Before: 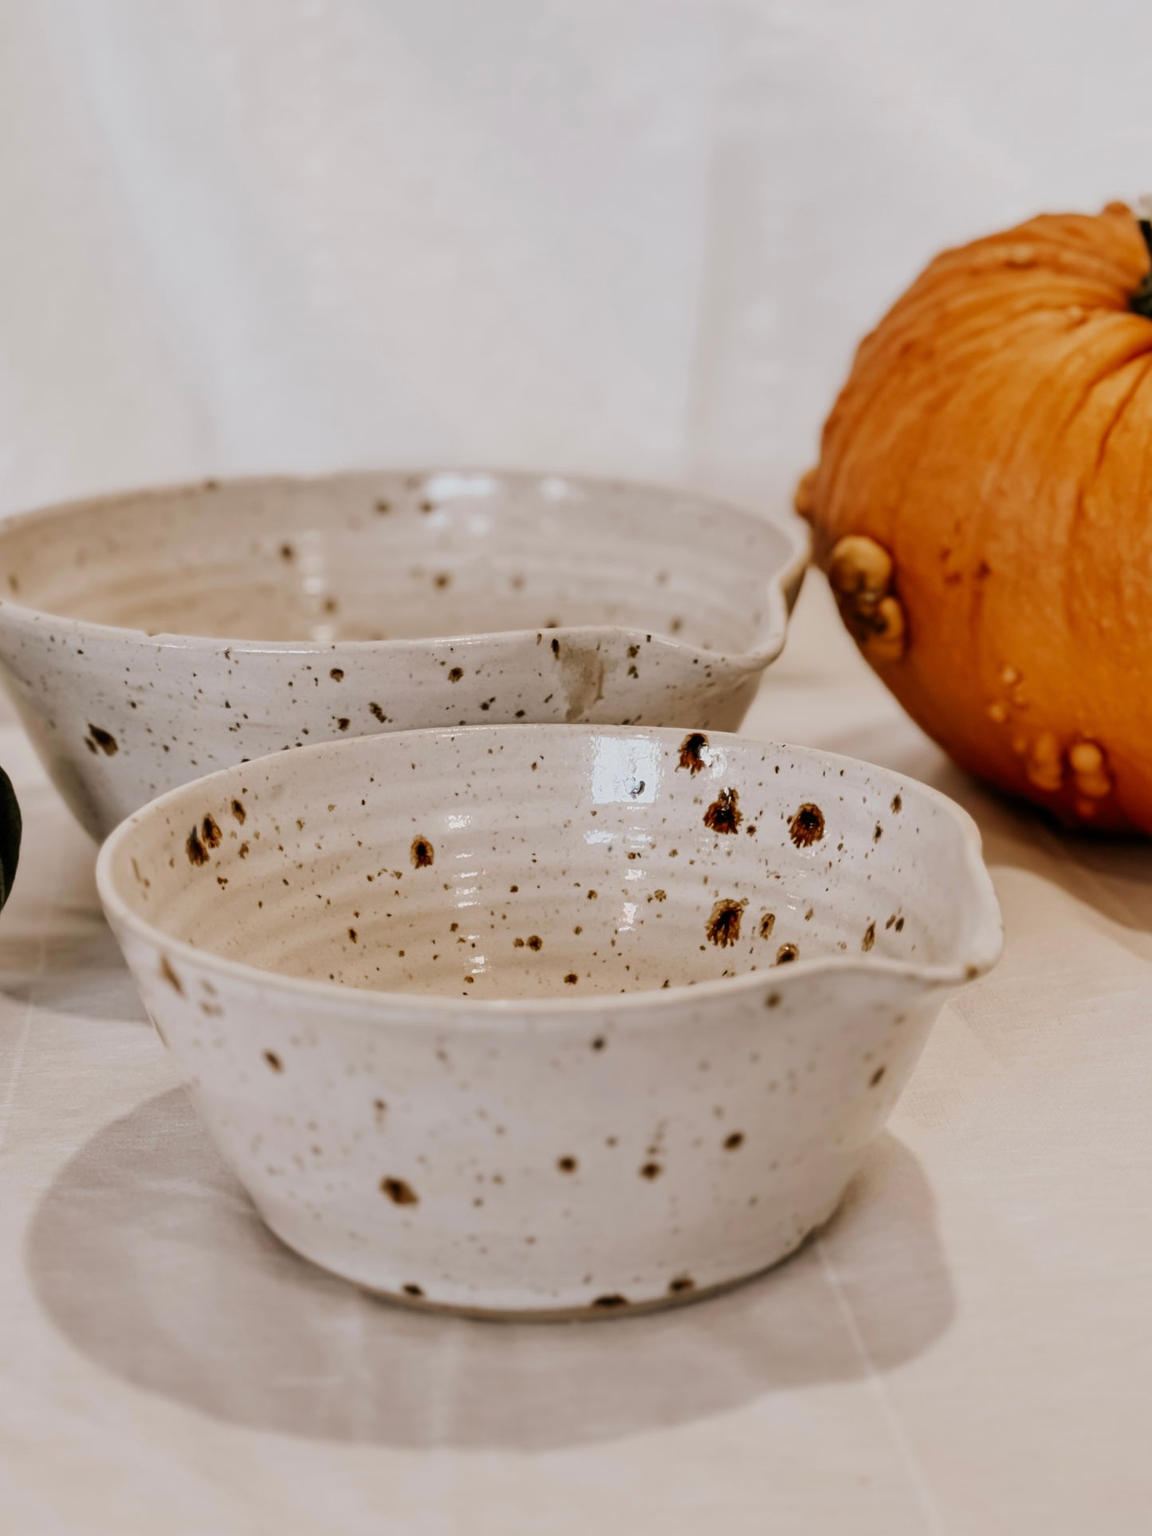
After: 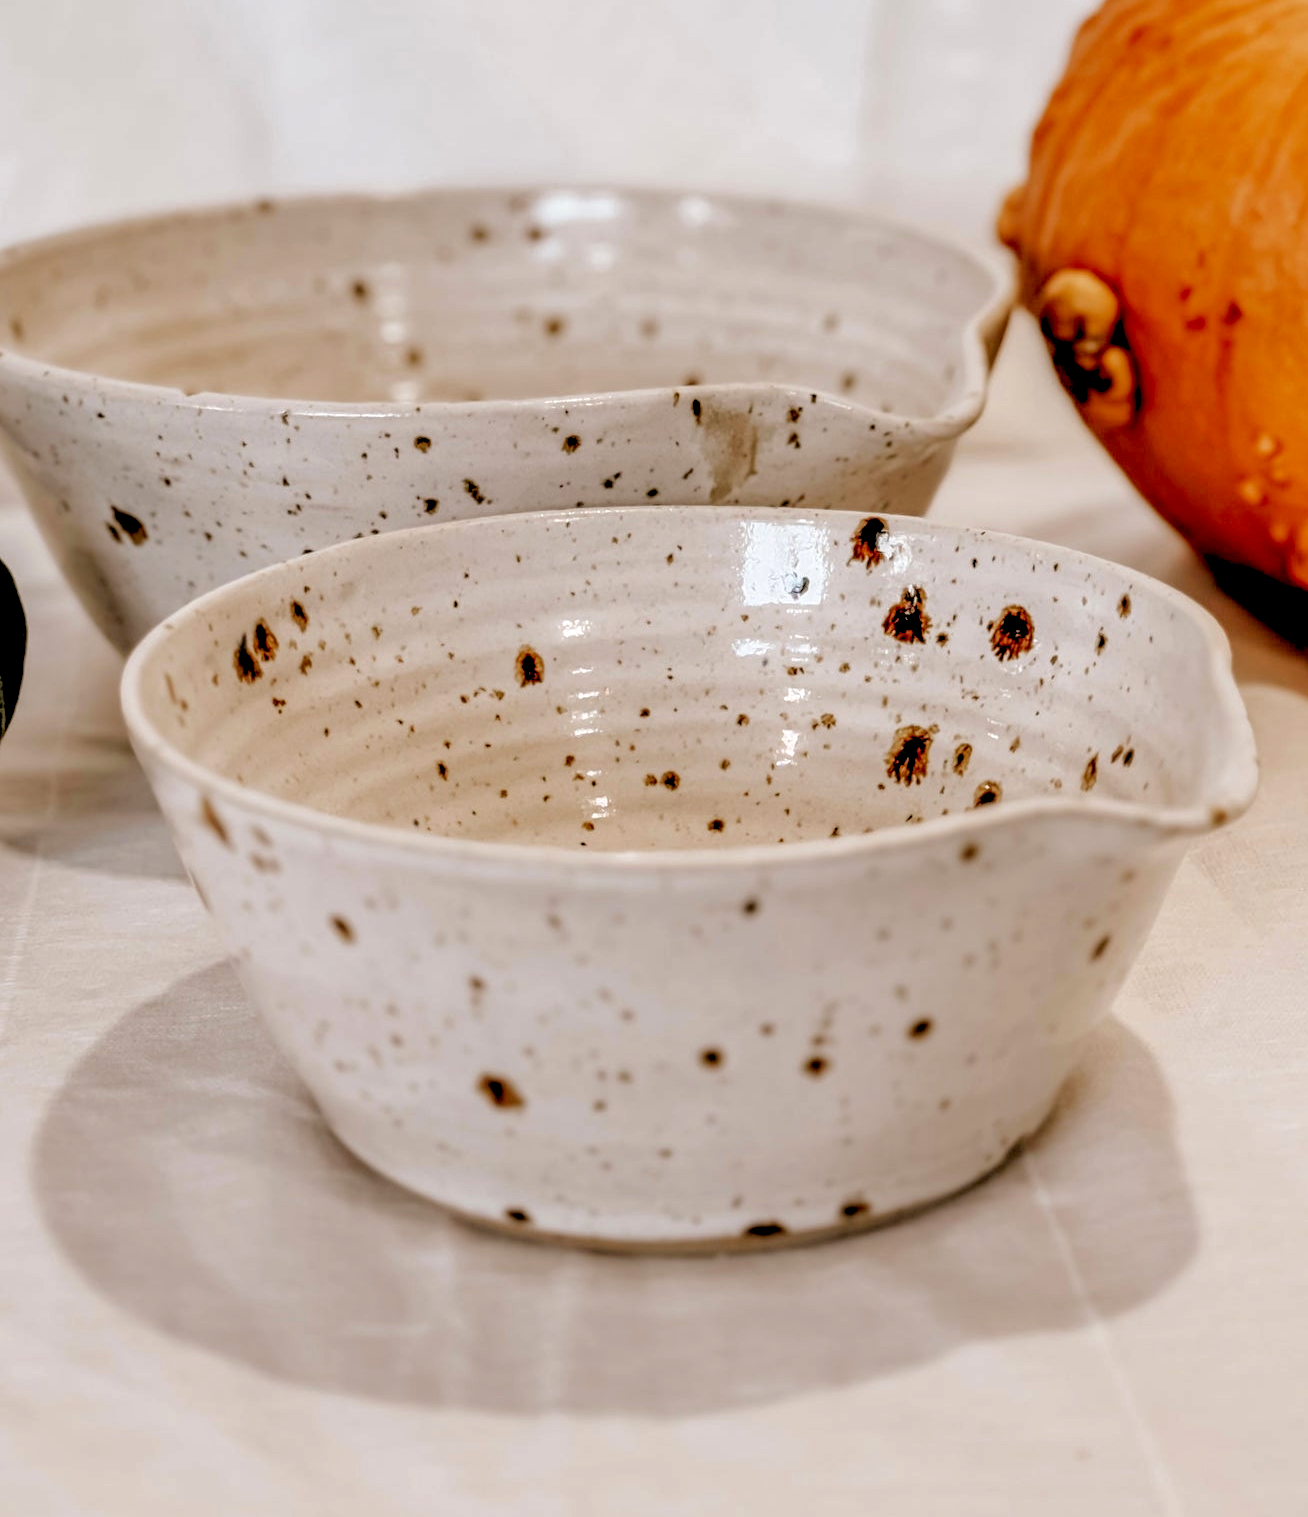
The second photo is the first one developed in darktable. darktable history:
tone curve: curves: ch0 [(0, 0) (0.004, 0.008) (0.077, 0.156) (0.169, 0.29) (0.774, 0.774) (1, 1)], color space Lab, linked channels, preserve colors none
local contrast: detail 160%
crop: top 20.916%, right 9.437%, bottom 0.316%
rgb levels: levels [[0.013, 0.434, 0.89], [0, 0.5, 1], [0, 0.5, 1]]
